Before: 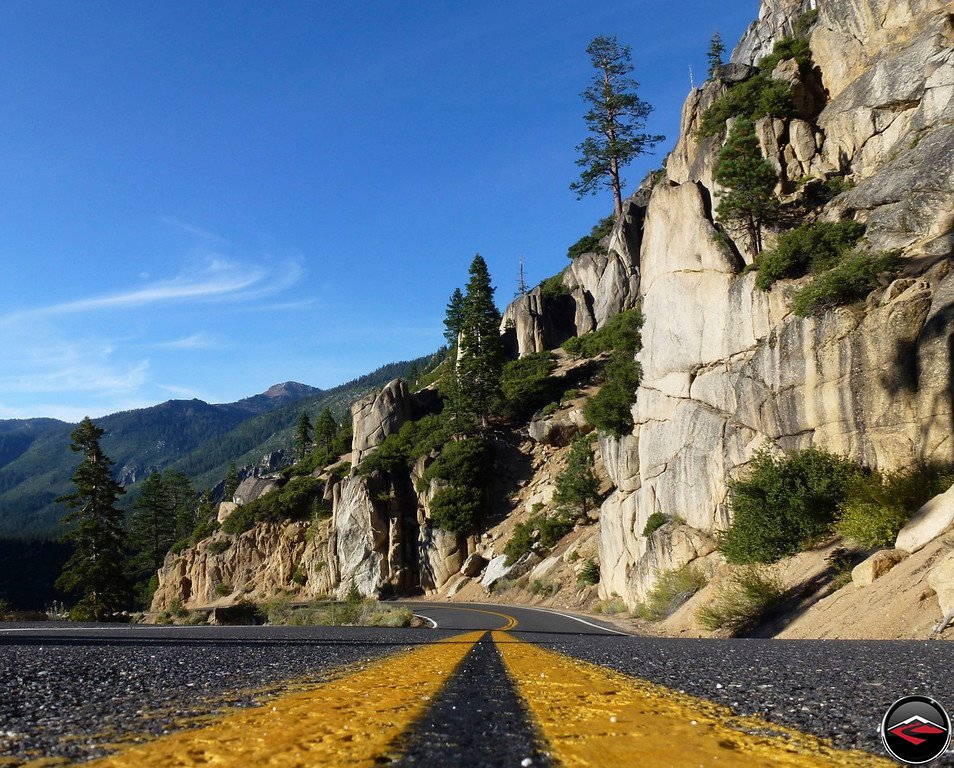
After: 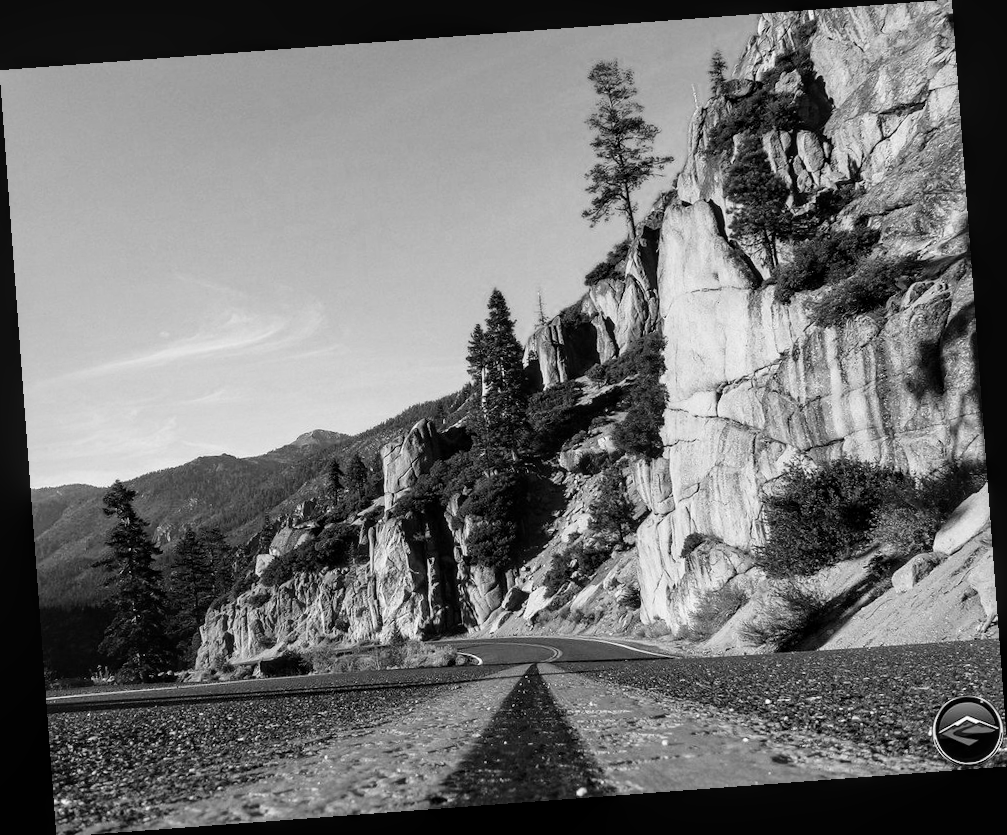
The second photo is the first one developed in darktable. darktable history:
color calibration: output gray [0.246, 0.254, 0.501, 0], gray › normalize channels true, illuminant same as pipeline (D50), adaptation XYZ, x 0.346, y 0.359, gamut compression 0
white balance: red 1, blue 1
rotate and perspective: rotation -4.25°, automatic cropping off
exposure: black level correction -0.003, exposure 0.04 EV, compensate highlight preservation false
local contrast: detail 130%
tone curve: curves: ch0 [(0, 0) (0.004, 0.001) (0.133, 0.112) (0.325, 0.362) (0.832, 0.893) (1, 1)], color space Lab, linked channels, preserve colors none
